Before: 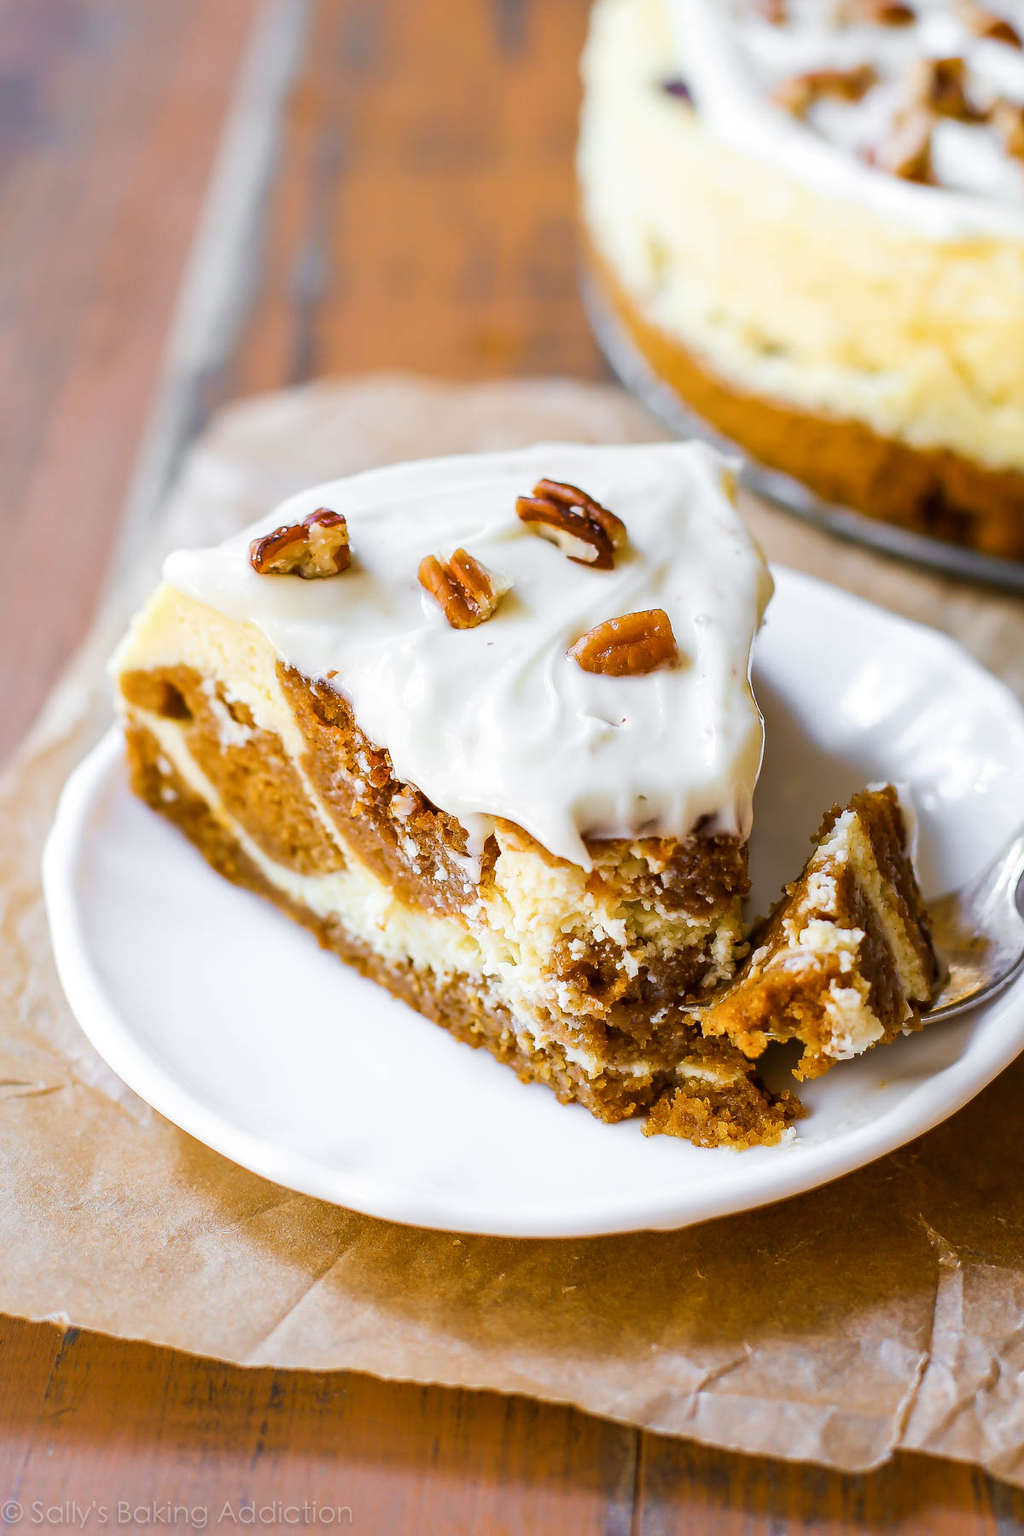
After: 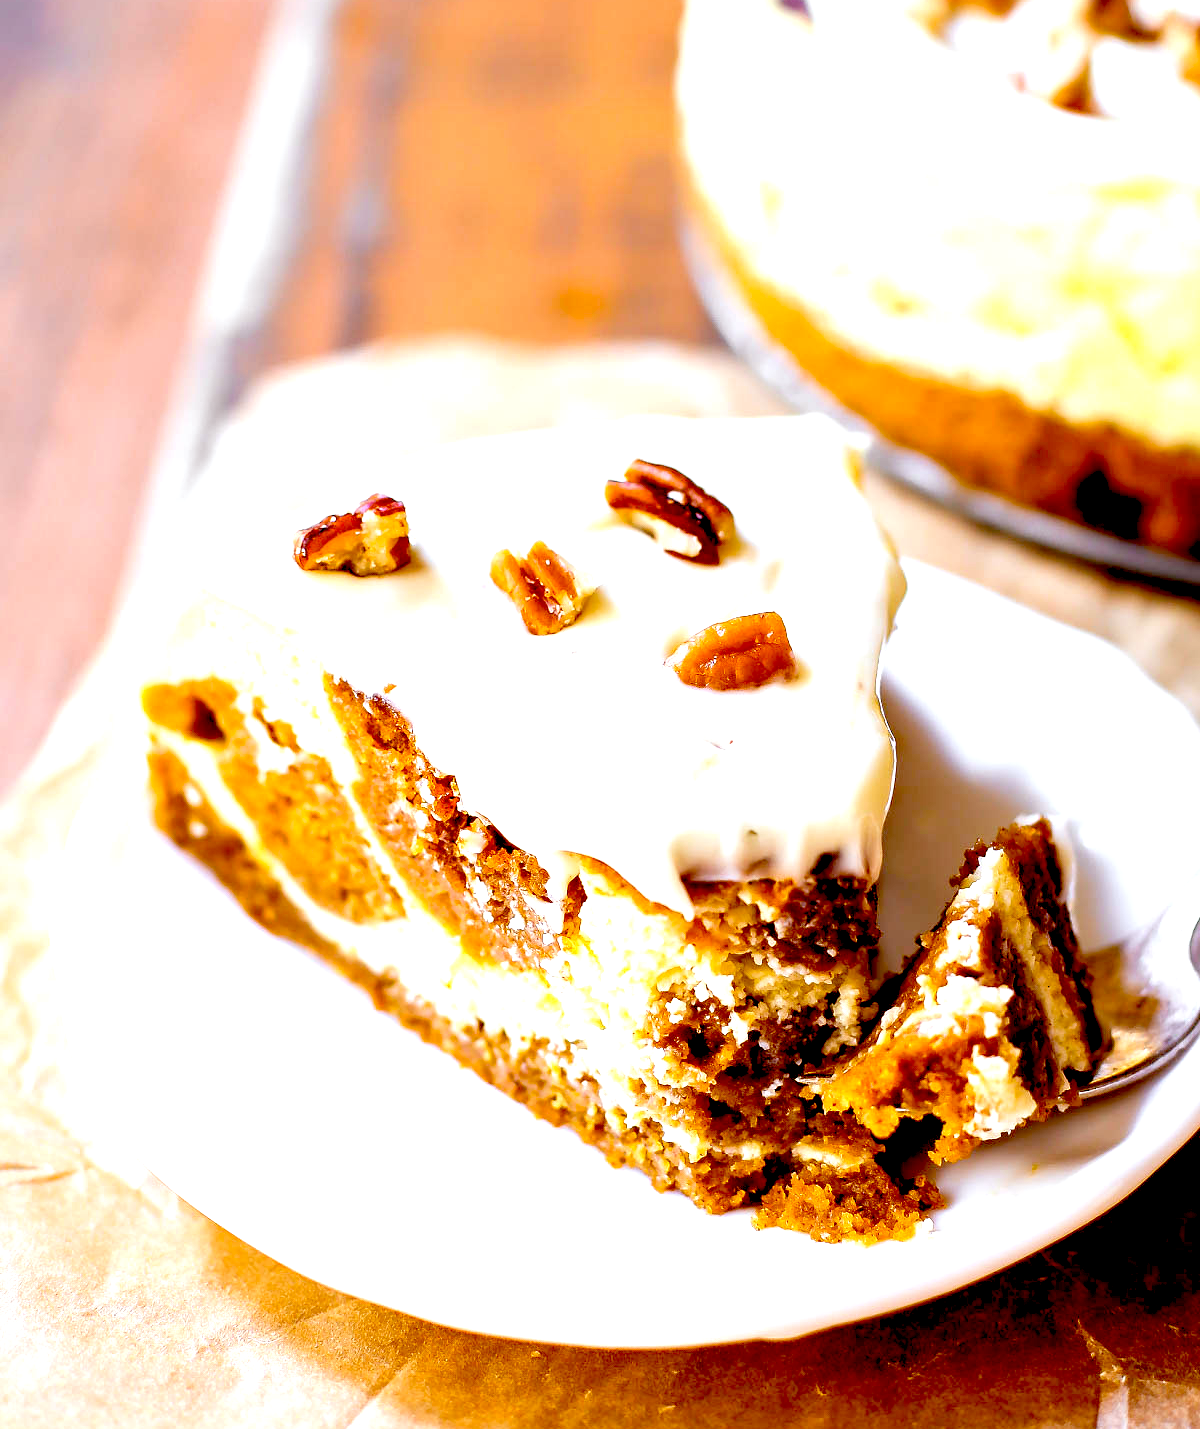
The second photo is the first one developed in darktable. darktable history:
exposure: black level correction 0.035, exposure 0.9 EV, compensate highlight preservation false
crop and rotate: top 5.667%, bottom 14.937%
rgb levels: mode RGB, independent channels, levels [[0, 0.474, 1], [0, 0.5, 1], [0, 0.5, 1]]
